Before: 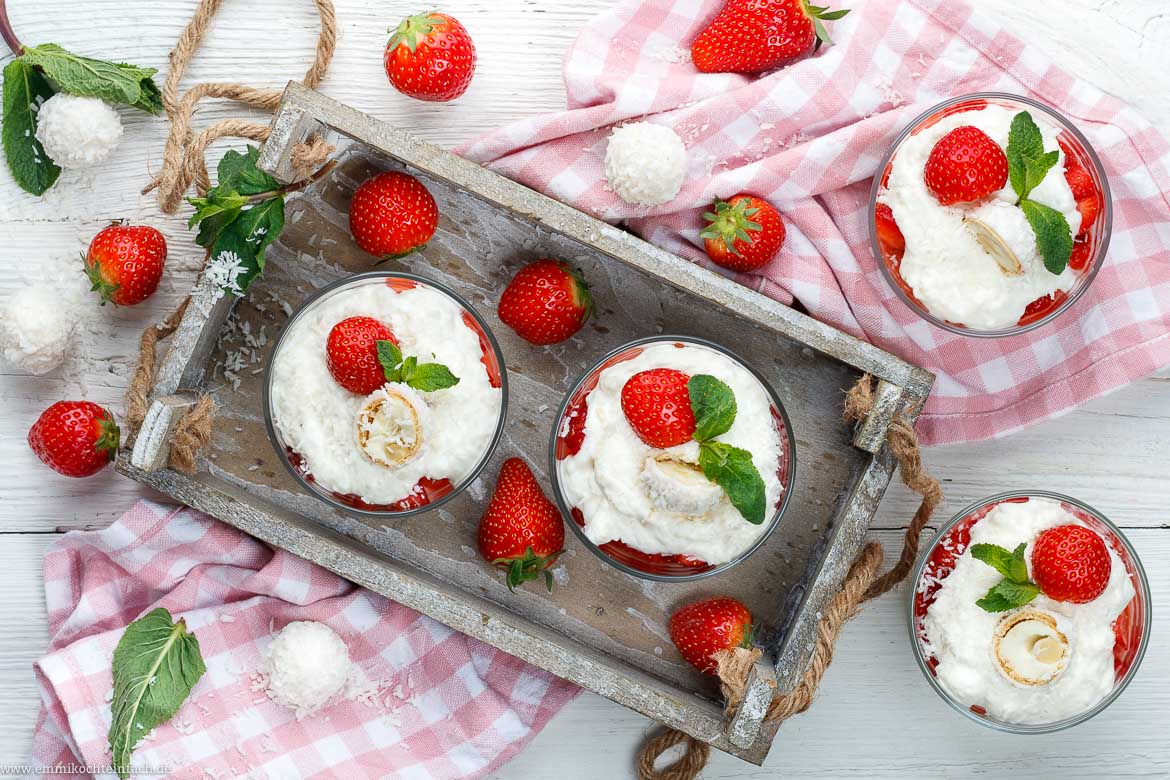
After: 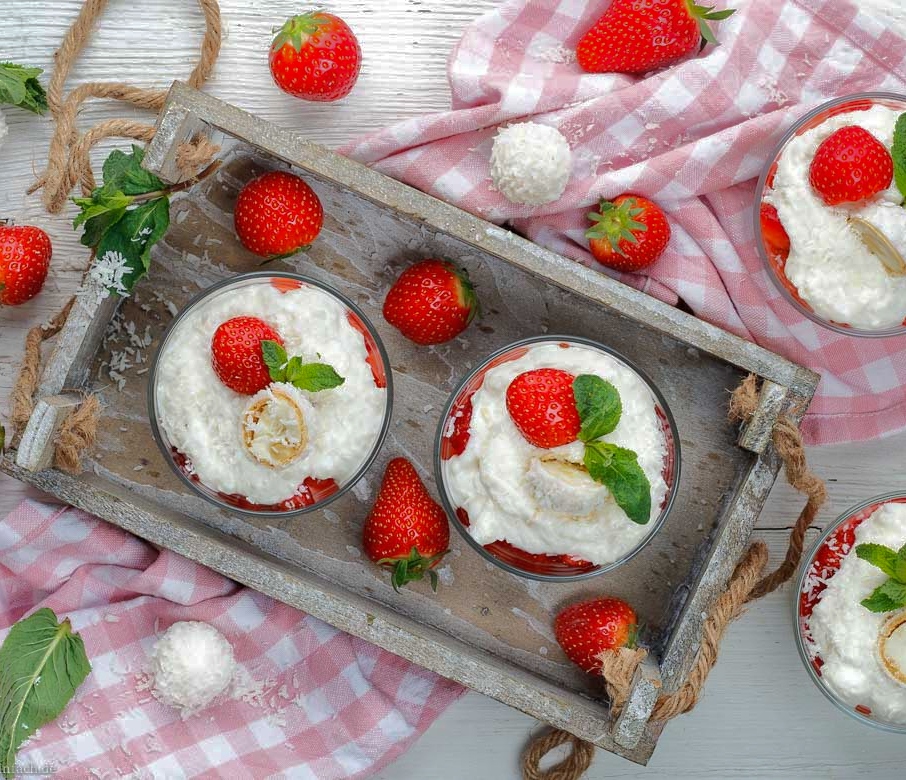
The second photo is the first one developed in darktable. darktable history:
crop: left 9.88%, right 12.664%
shadows and highlights: shadows 25, highlights -70
